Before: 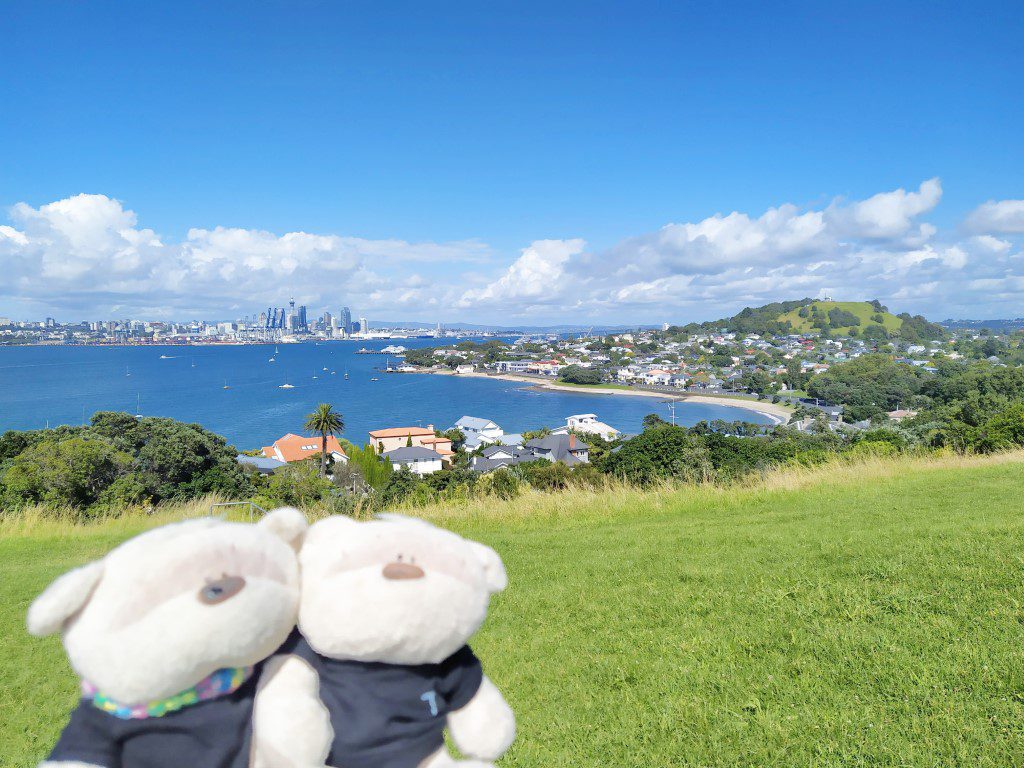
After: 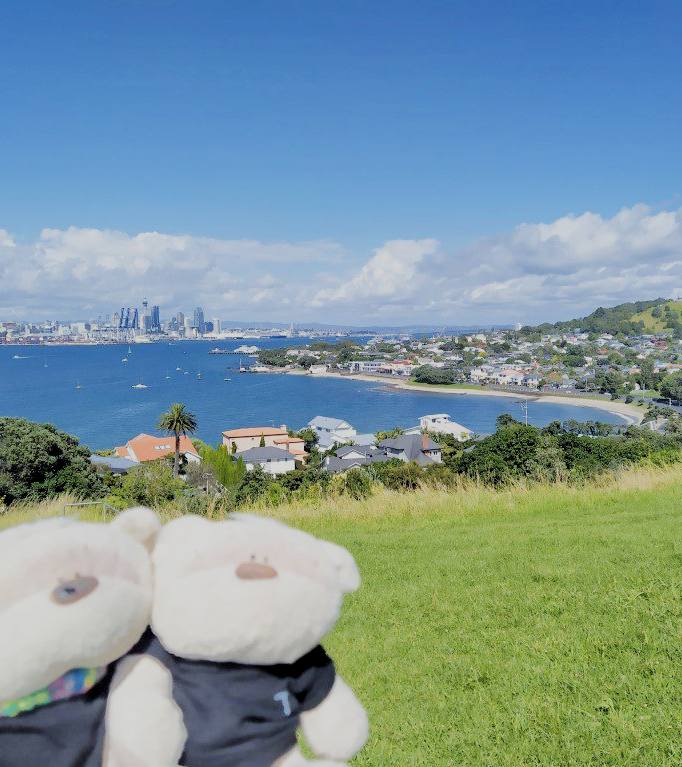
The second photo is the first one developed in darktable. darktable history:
filmic rgb: black relative exposure -7.65 EV, white relative exposure 4.56 EV, hardness 3.61
crop and rotate: left 14.436%, right 18.898%
levels: levels [0.026, 0.507, 0.987]
